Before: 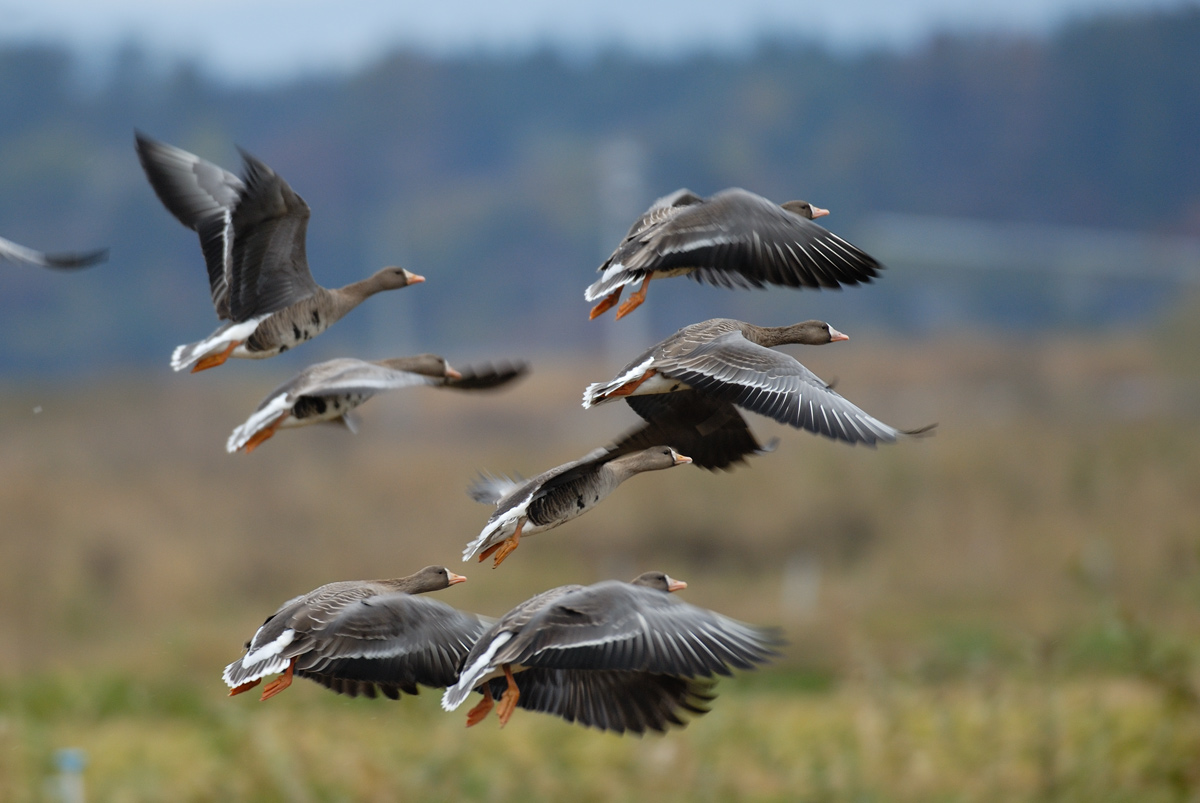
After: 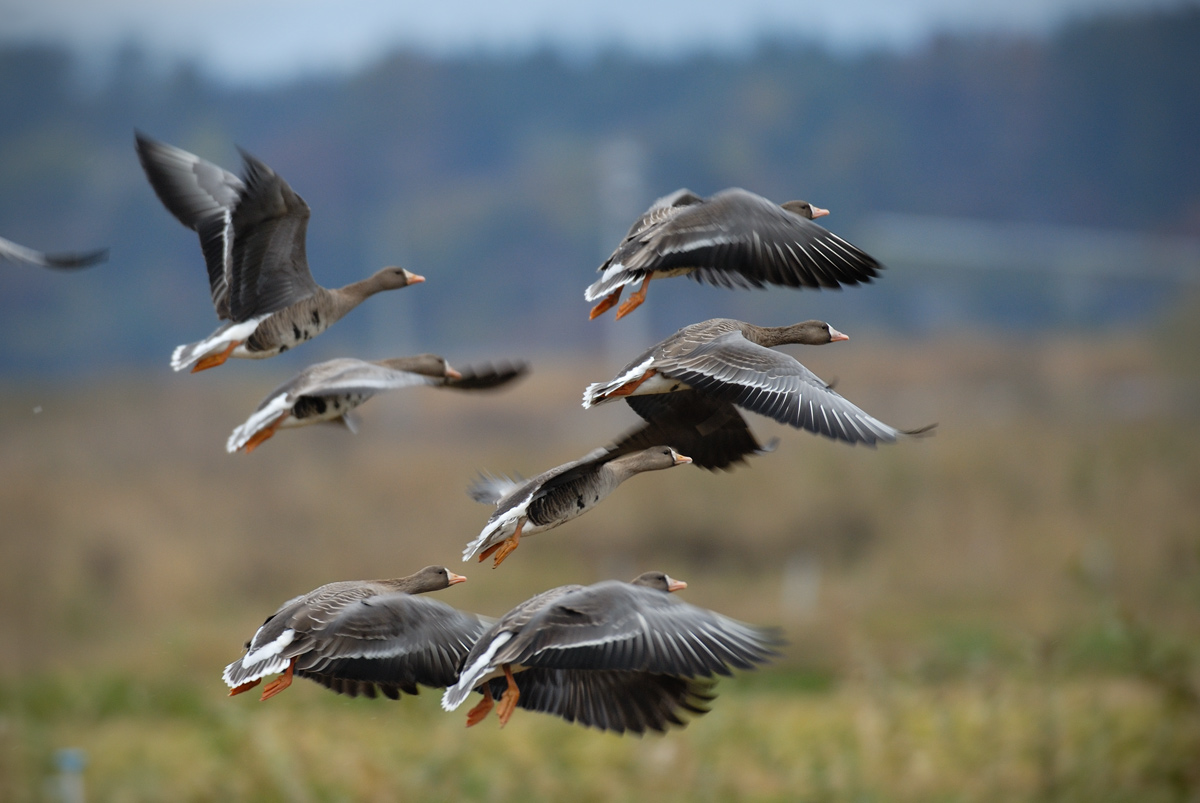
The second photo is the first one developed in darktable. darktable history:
vignetting: brightness -0.585, saturation -0.122
